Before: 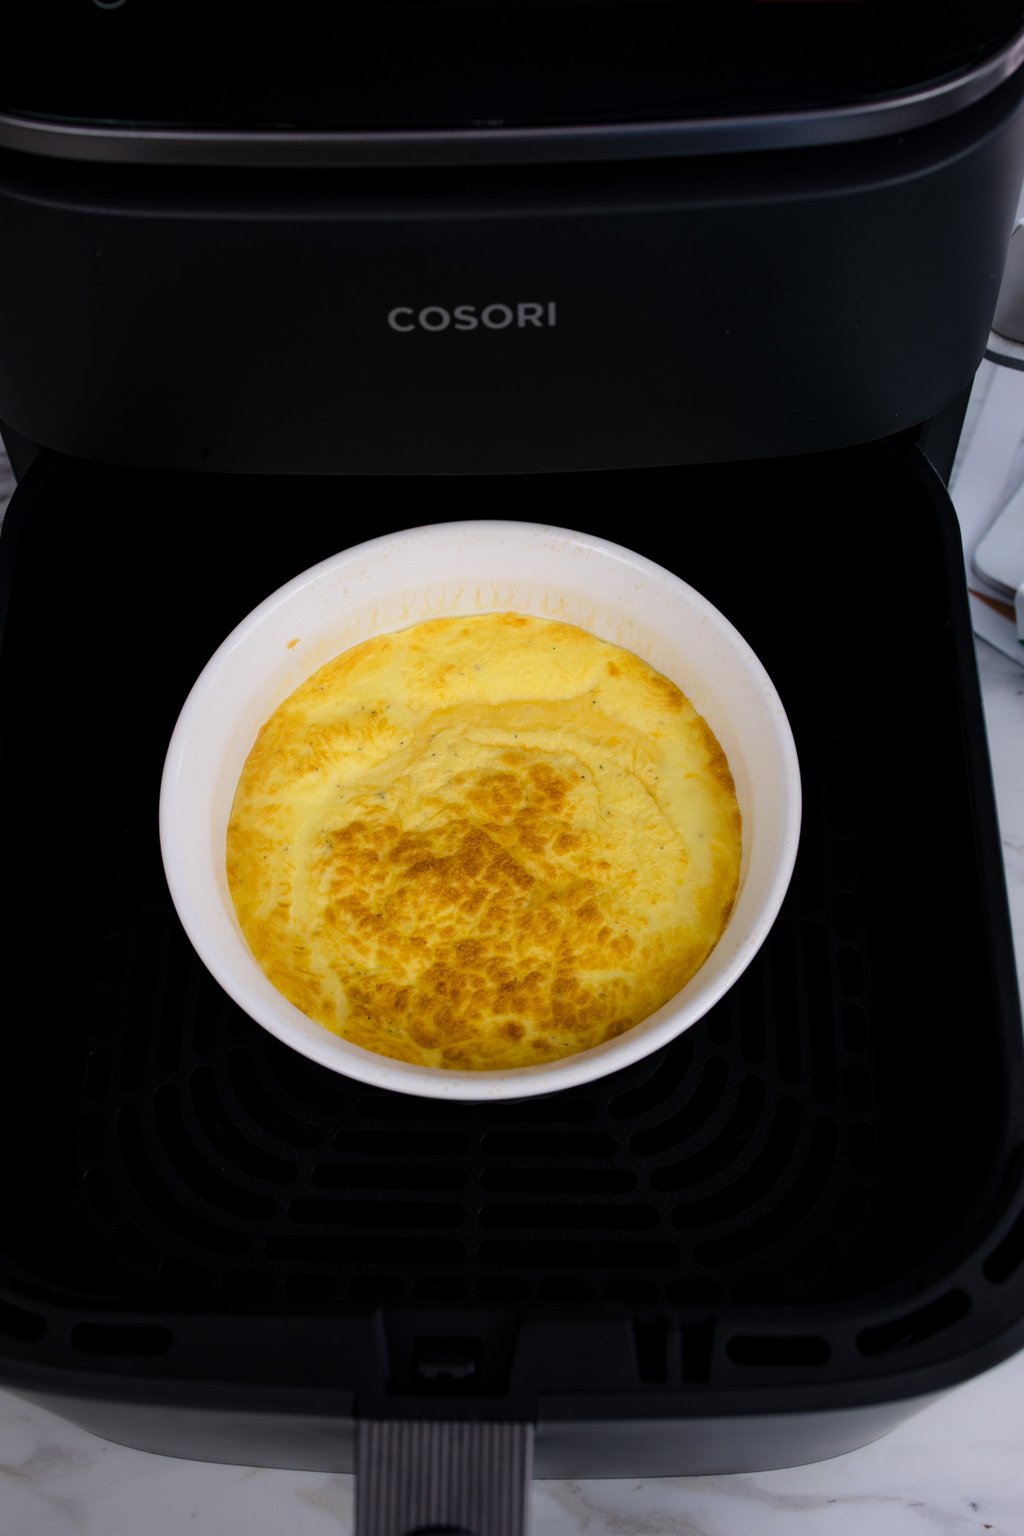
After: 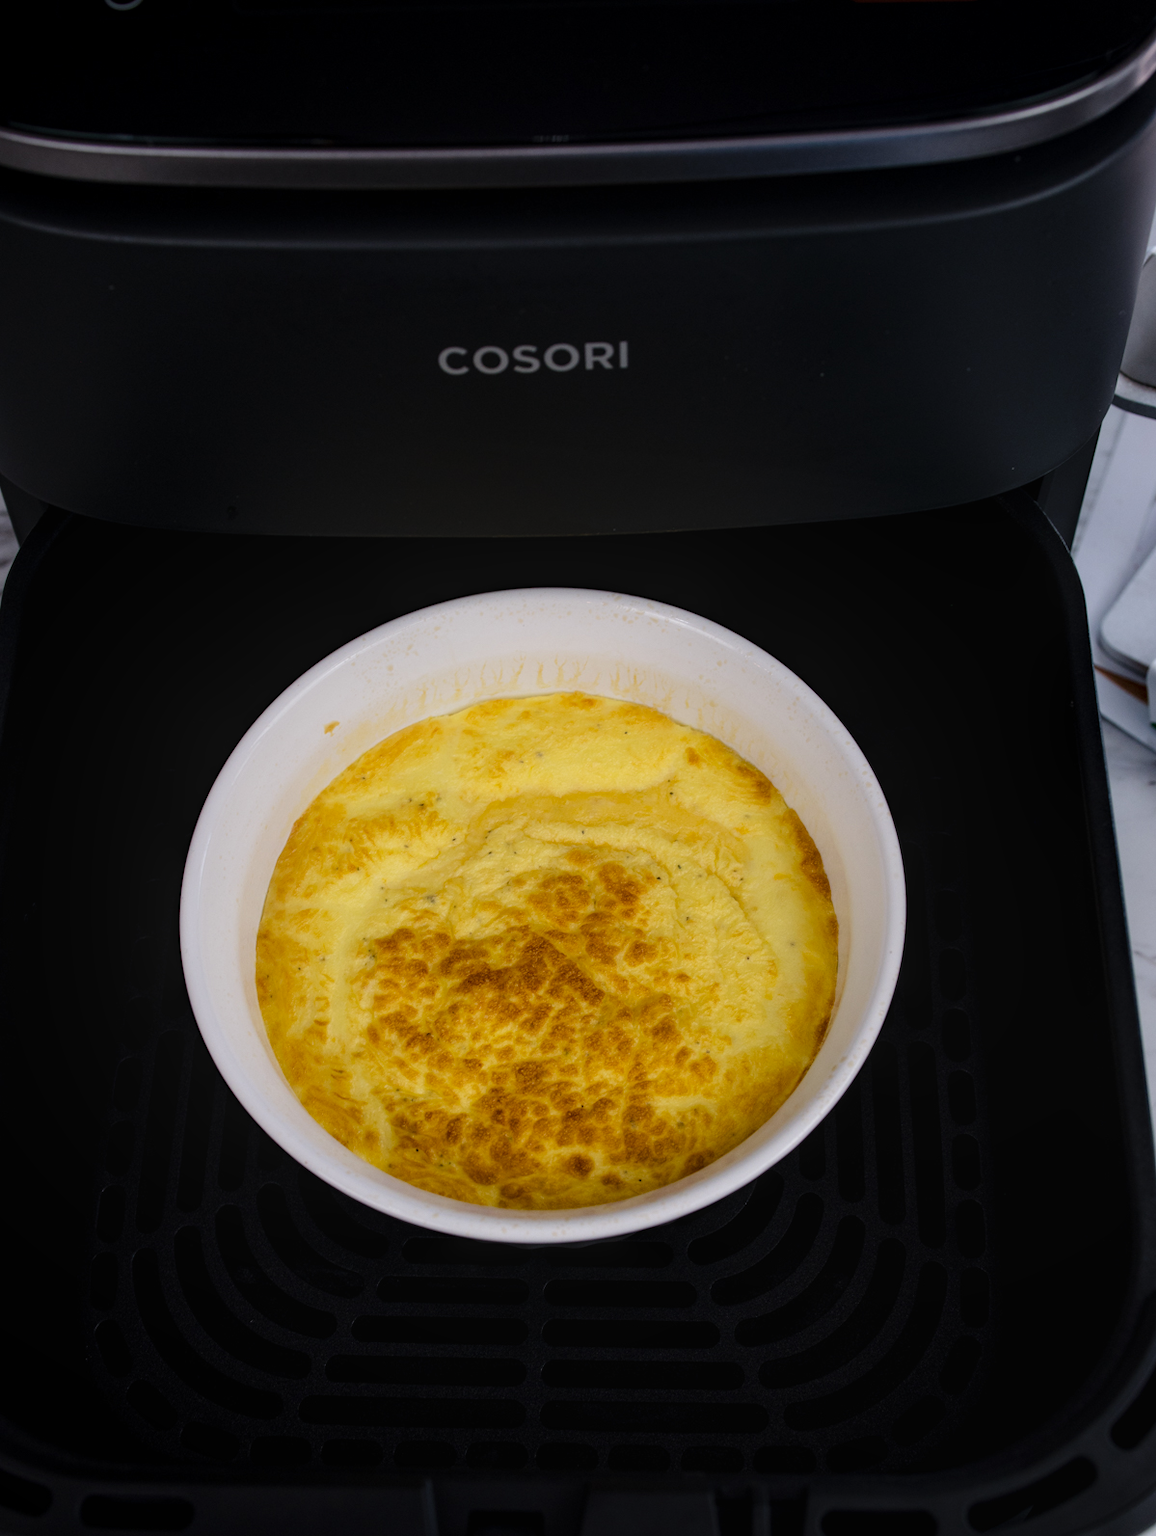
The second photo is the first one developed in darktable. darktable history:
crop and rotate: top 0%, bottom 11.457%
local contrast: on, module defaults
